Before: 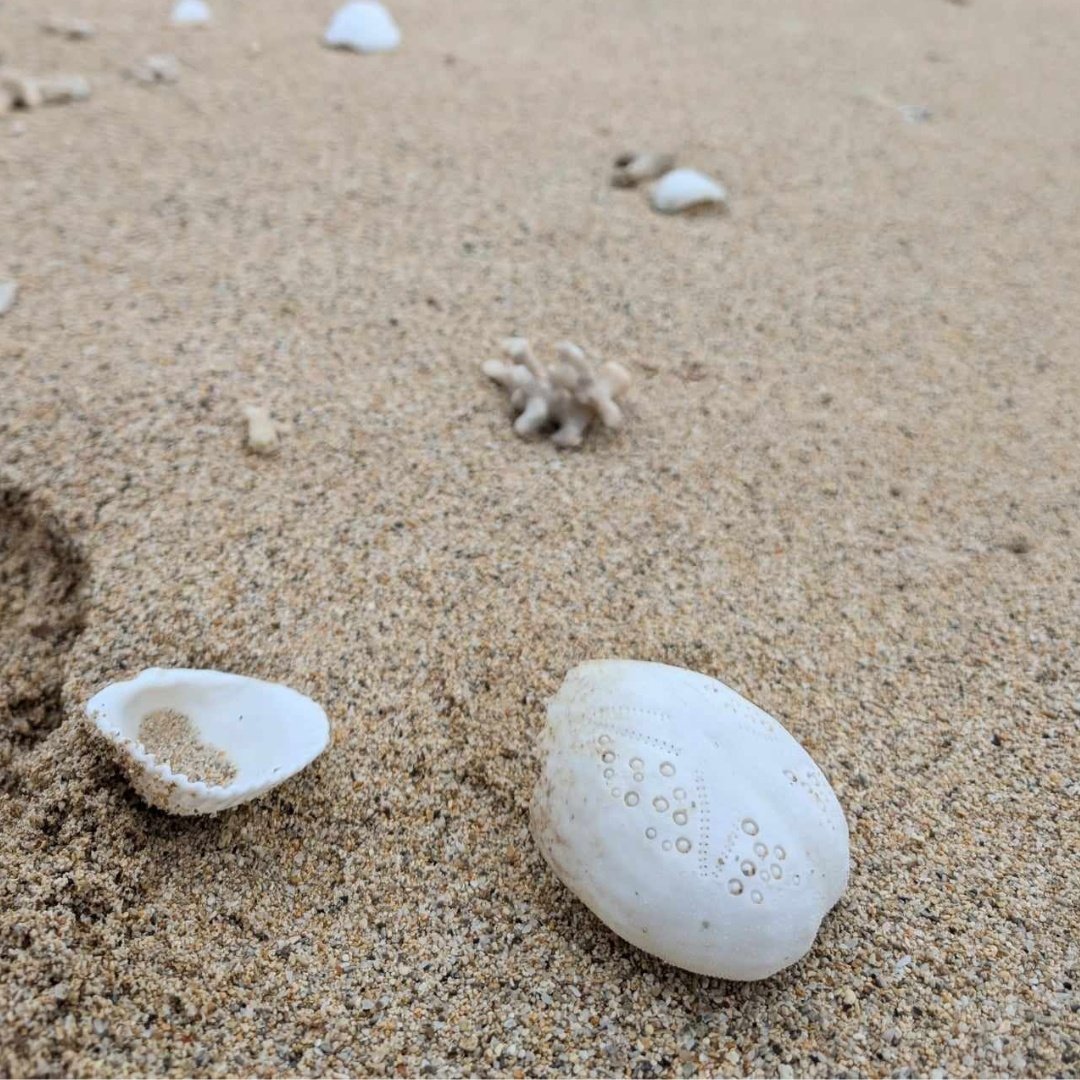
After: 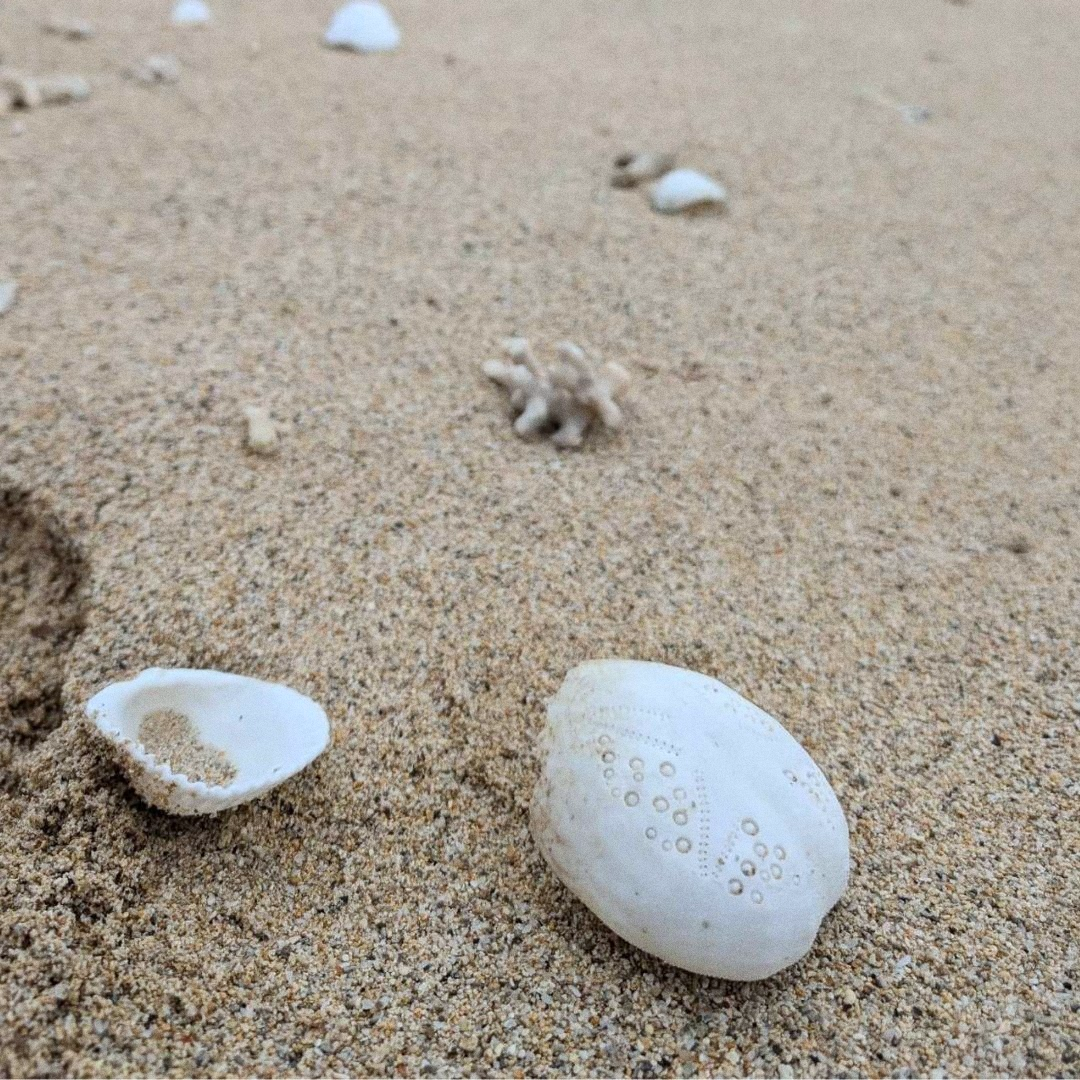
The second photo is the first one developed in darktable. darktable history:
white balance: red 0.986, blue 1.01
grain: coarseness 0.09 ISO
